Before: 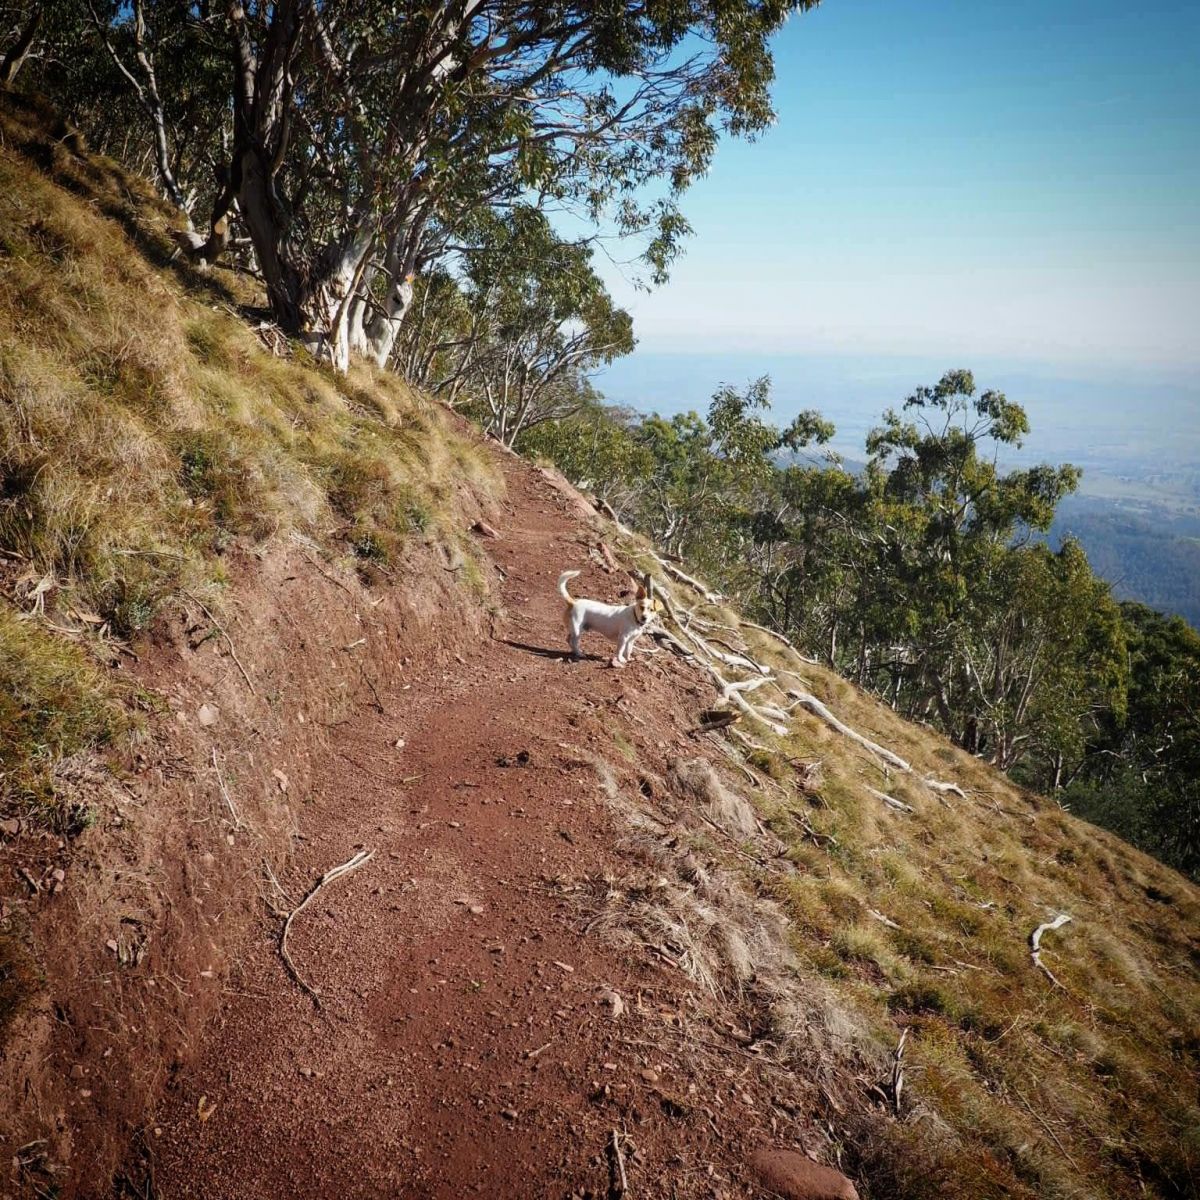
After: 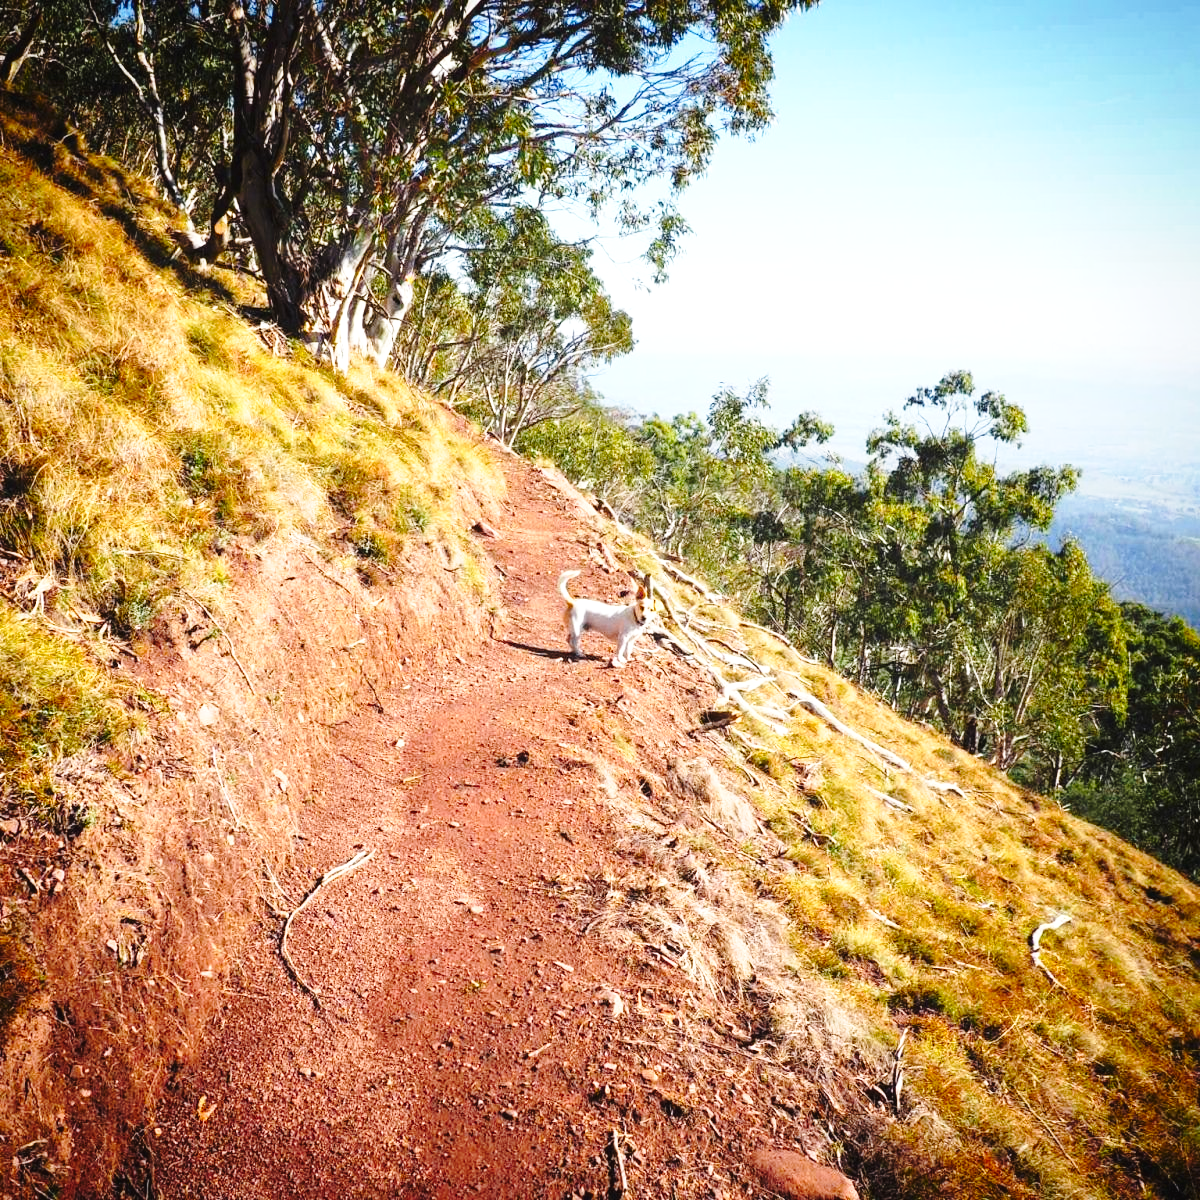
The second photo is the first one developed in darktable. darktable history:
color zones: curves: ch0 [(0.224, 0.526) (0.75, 0.5)]; ch1 [(0.055, 0.526) (0.224, 0.761) (0.377, 0.526) (0.75, 0.5)]
exposure: black level correction -0.002, exposure 0.536 EV, compensate highlight preservation false
base curve: curves: ch0 [(0, 0) (0.028, 0.03) (0.121, 0.232) (0.46, 0.748) (0.859, 0.968) (1, 1)], preserve colors none
